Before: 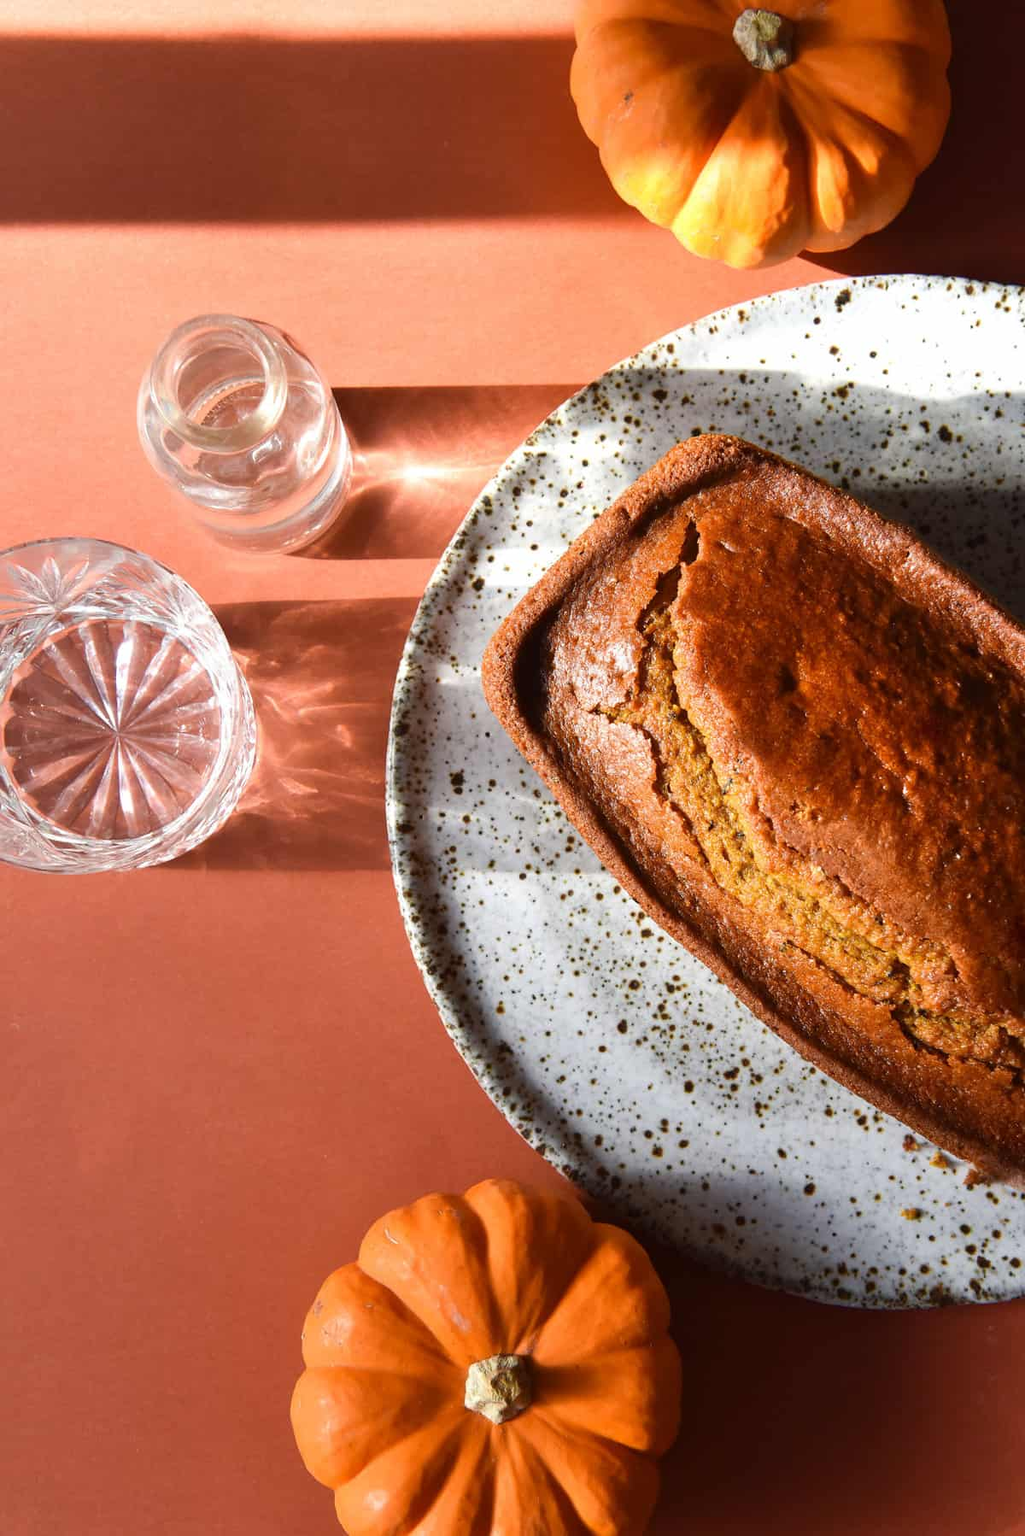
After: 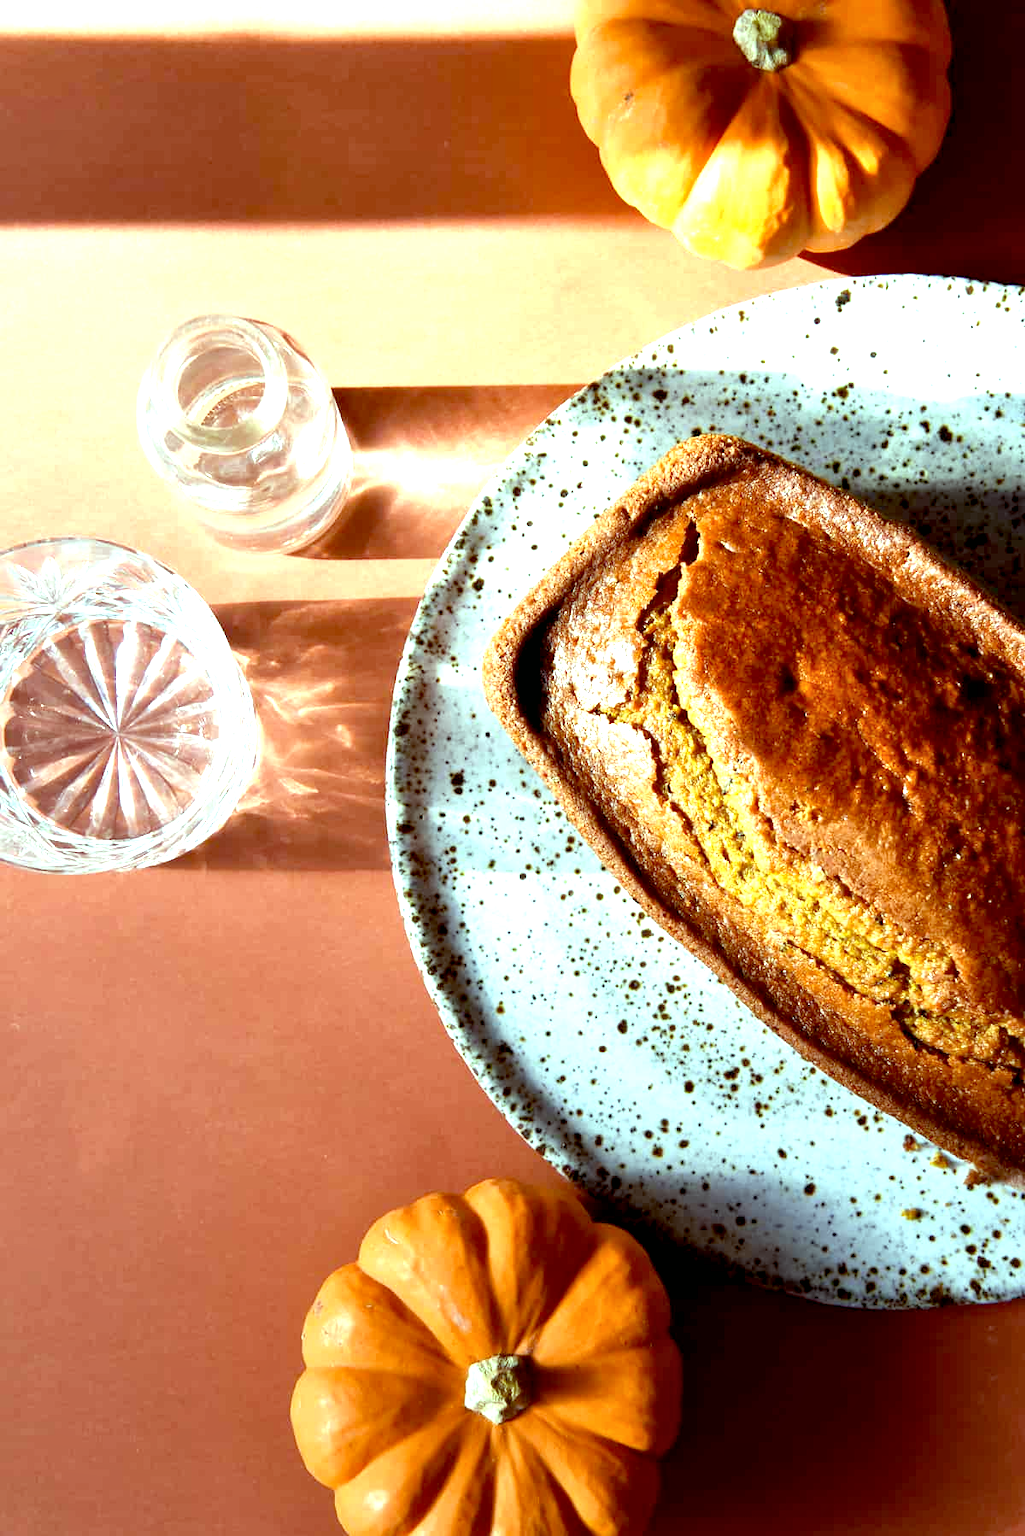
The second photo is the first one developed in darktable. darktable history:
graduated density: rotation -180°, offset 24.95
local contrast: mode bilateral grid, contrast 20, coarseness 50, detail 120%, midtone range 0.2
exposure: black level correction 0.01, exposure 1 EV, compensate highlight preservation false
color balance: mode lift, gamma, gain (sRGB), lift [0.997, 0.979, 1.021, 1.011], gamma [1, 1.084, 0.916, 0.998], gain [1, 0.87, 1.13, 1.101], contrast 4.55%, contrast fulcrum 38.24%, output saturation 104.09%
